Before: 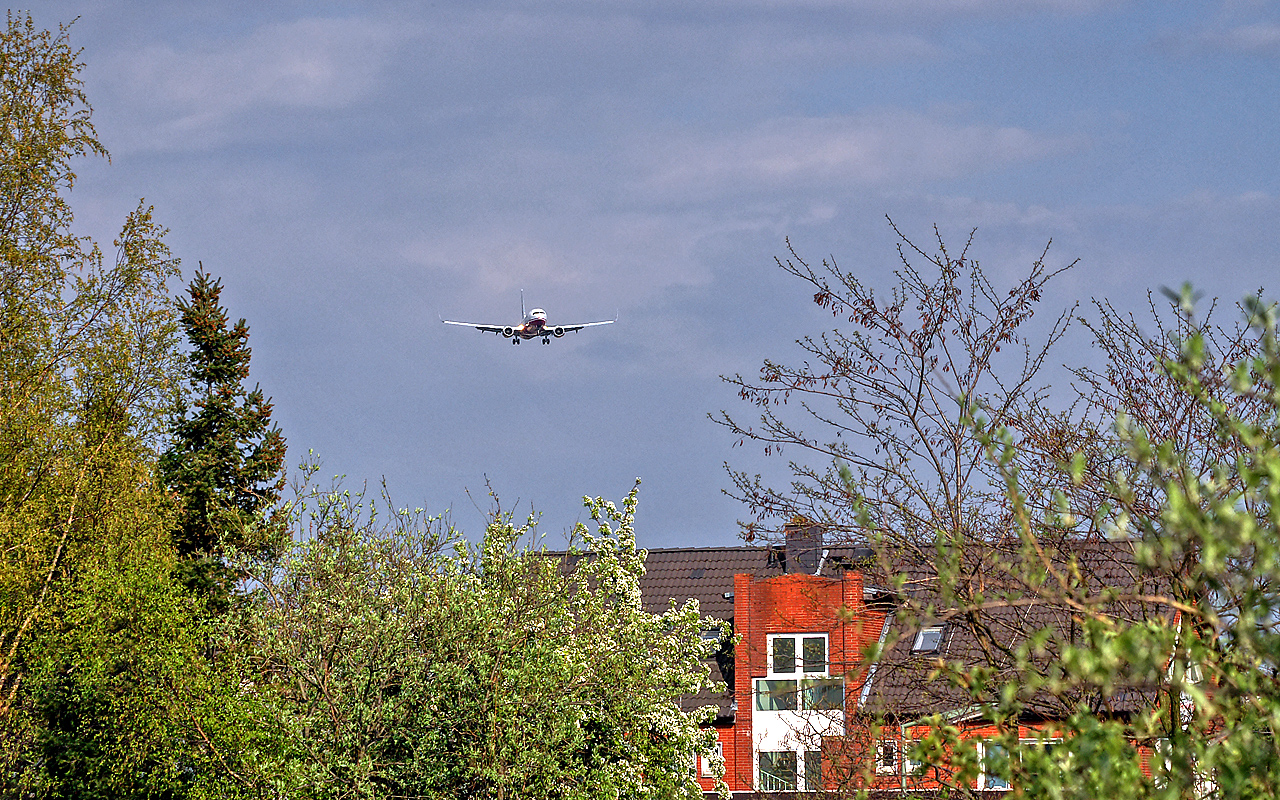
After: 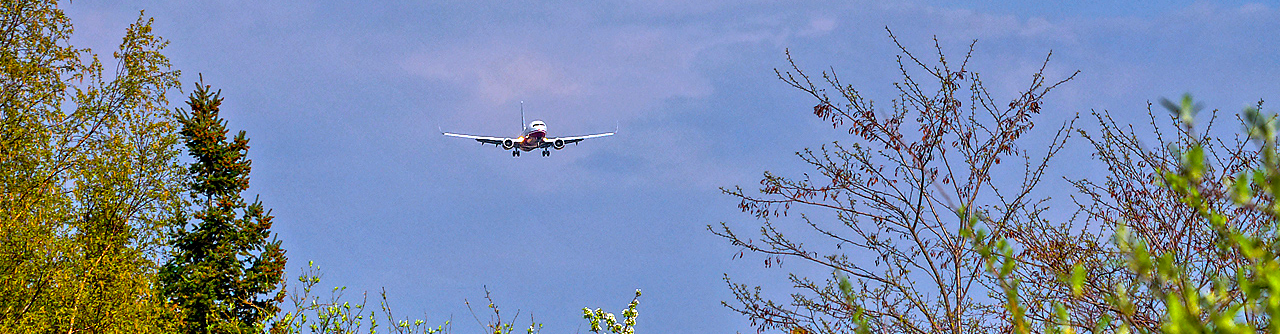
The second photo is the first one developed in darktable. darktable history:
crop and rotate: top 23.502%, bottom 34.644%
color balance rgb: linear chroma grading › shadows -29.875%, linear chroma grading › global chroma 34.651%, perceptual saturation grading › global saturation 31.112%, global vibrance 20%
local contrast: mode bilateral grid, contrast 14, coarseness 36, detail 105%, midtone range 0.2
